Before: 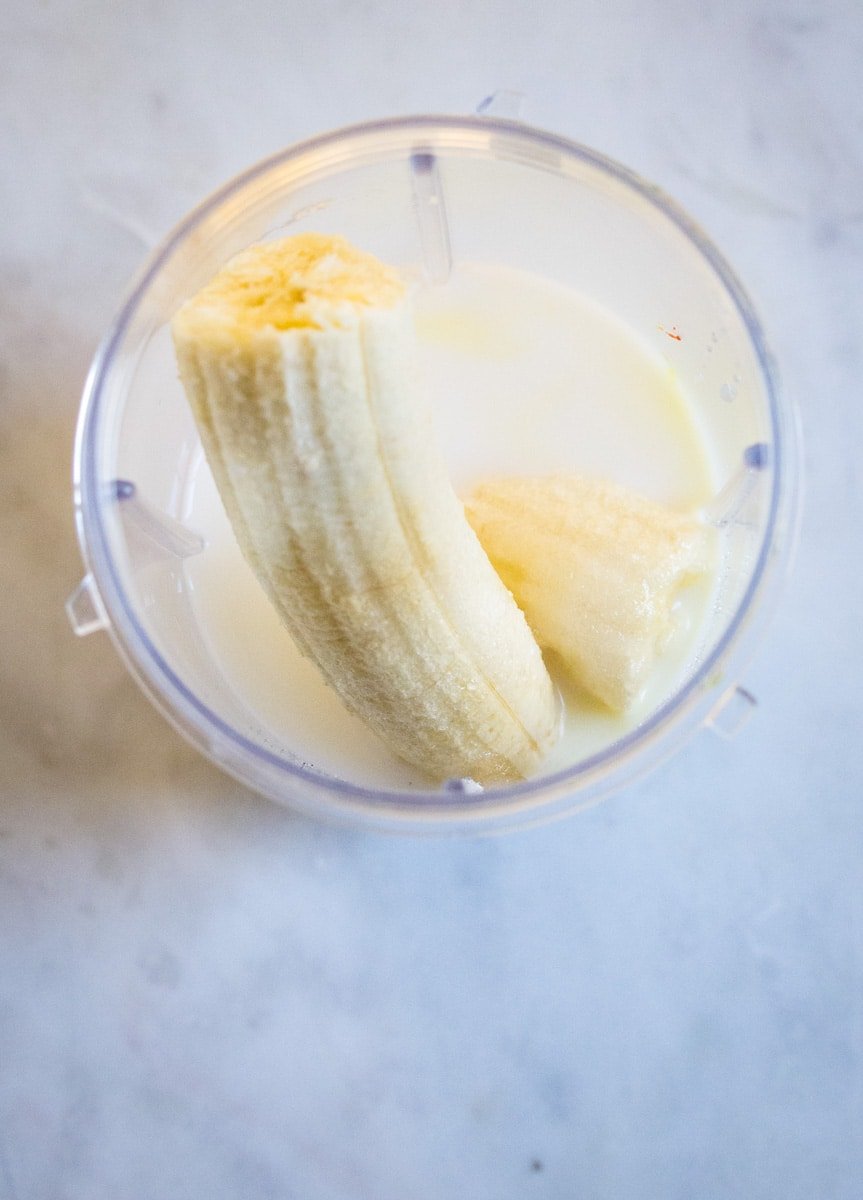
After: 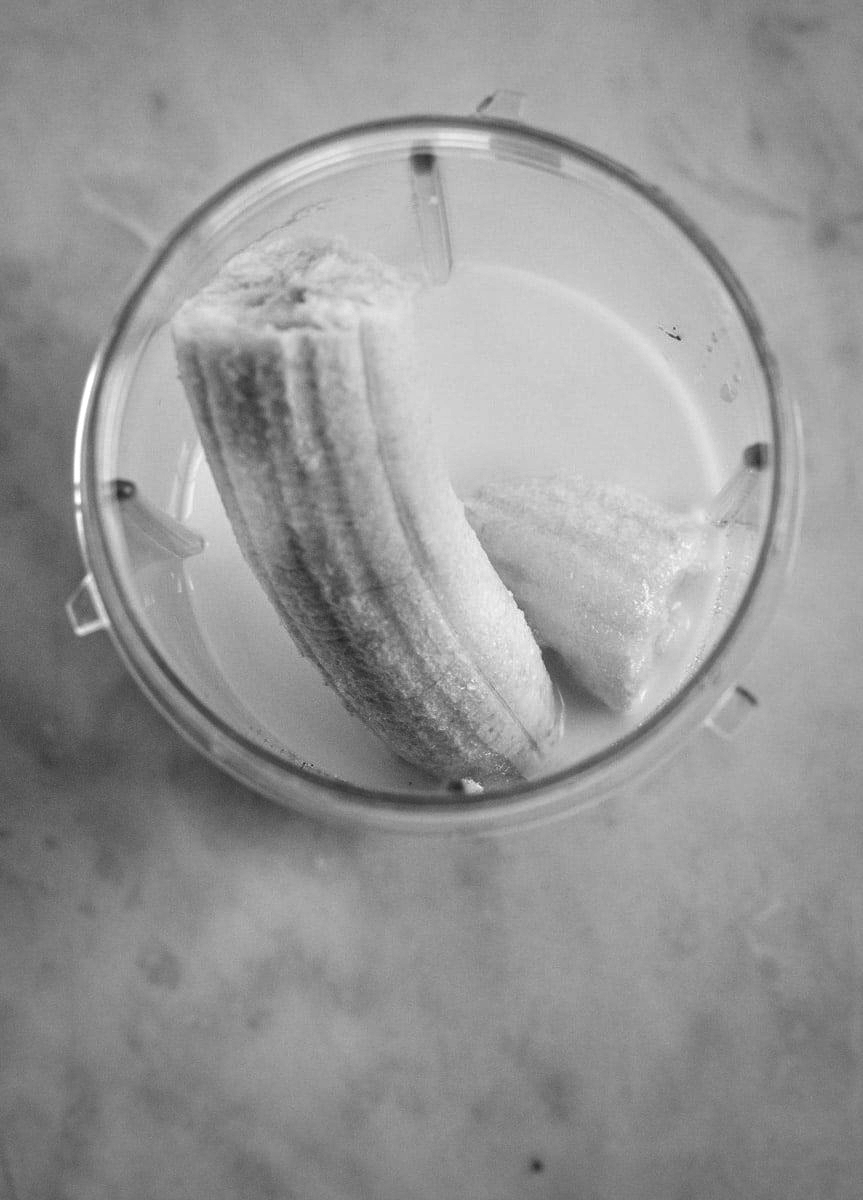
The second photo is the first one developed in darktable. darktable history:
tone equalizer: -7 EV 0.15 EV, -6 EV 0.6 EV, -5 EV 1.15 EV, -4 EV 1.33 EV, -3 EV 1.15 EV, -2 EV 0.6 EV, -1 EV 0.15 EV, mask exposure compensation -0.5 EV
contrast brightness saturation: contrast -0.03, brightness -0.59, saturation -1
local contrast: on, module defaults
